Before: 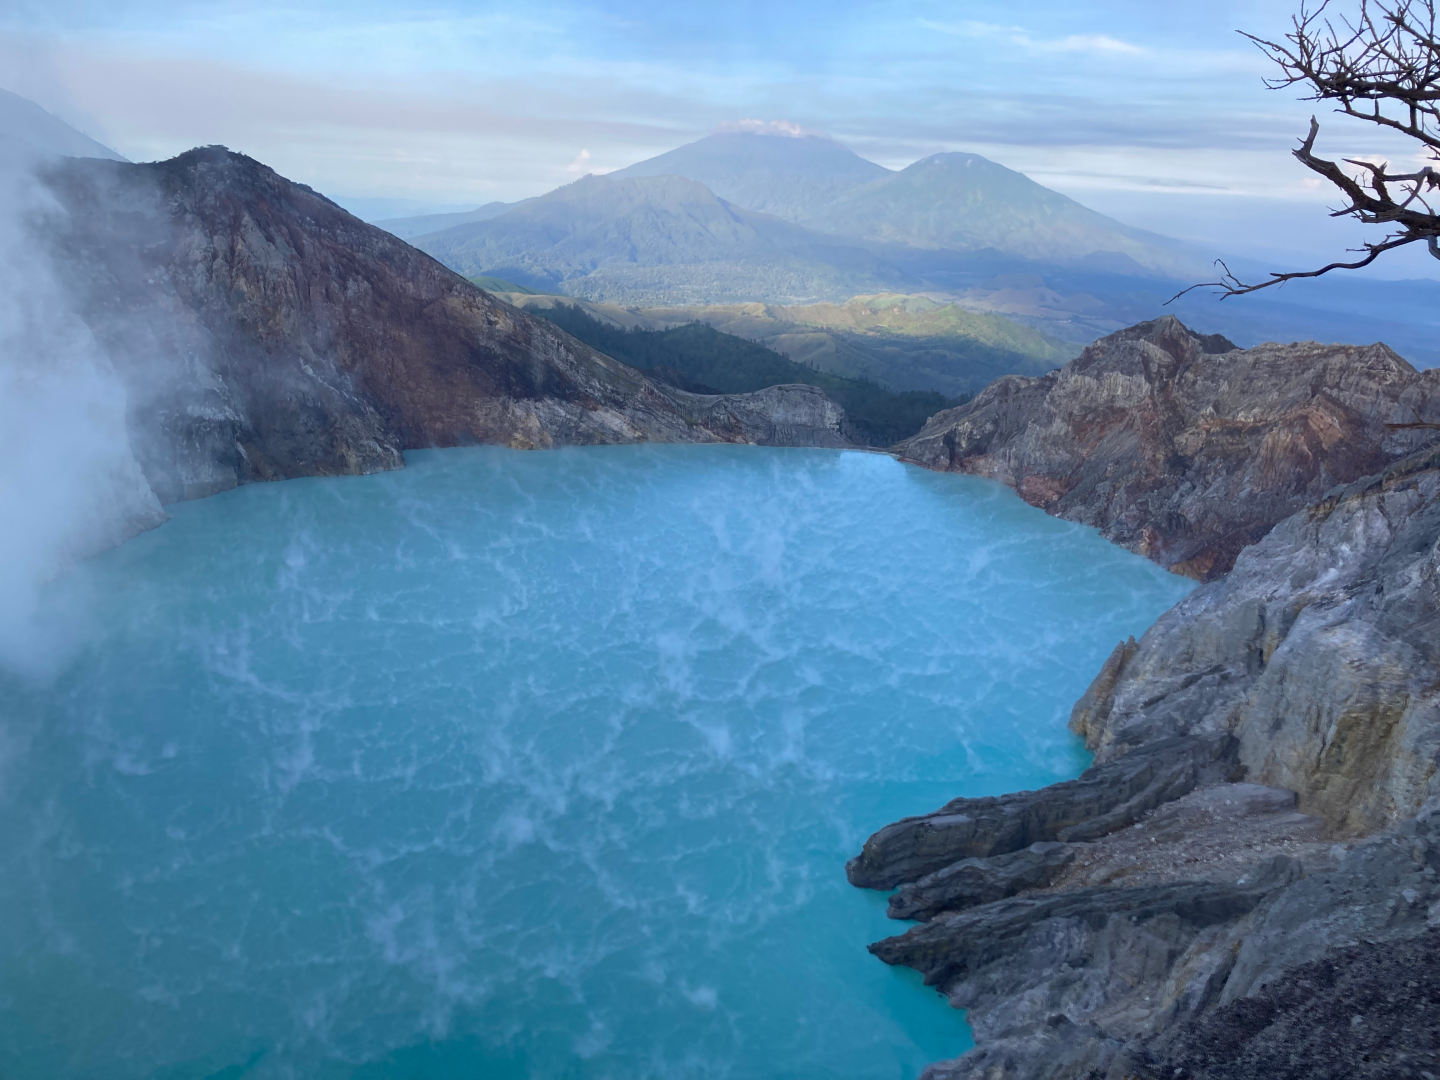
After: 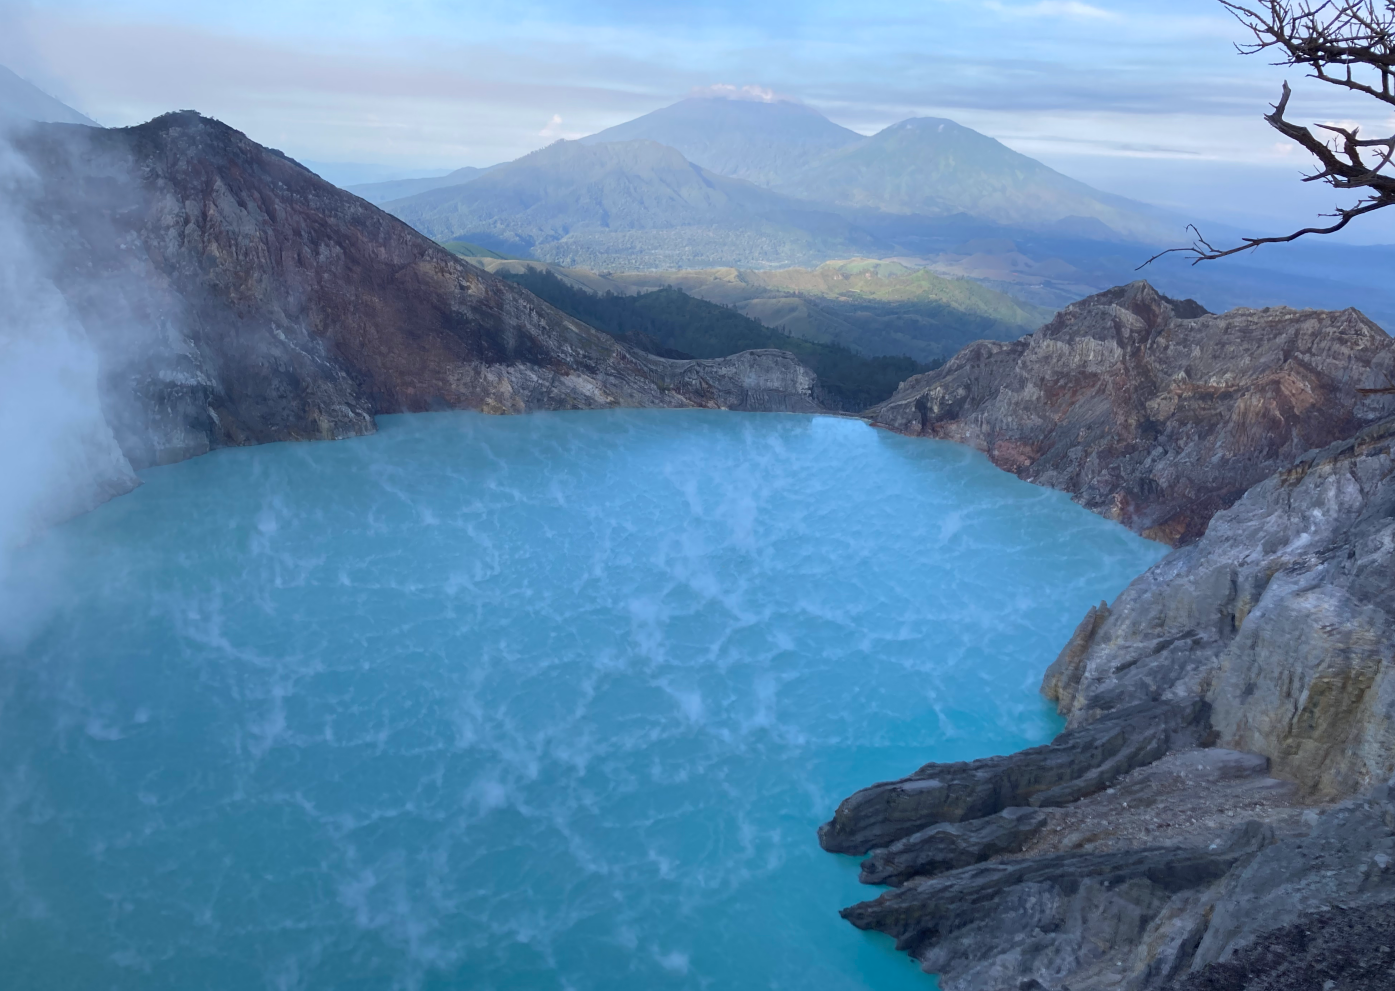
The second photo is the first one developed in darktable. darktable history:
white balance: red 0.988, blue 1.017
crop: left 1.964%, top 3.251%, right 1.122%, bottom 4.933%
